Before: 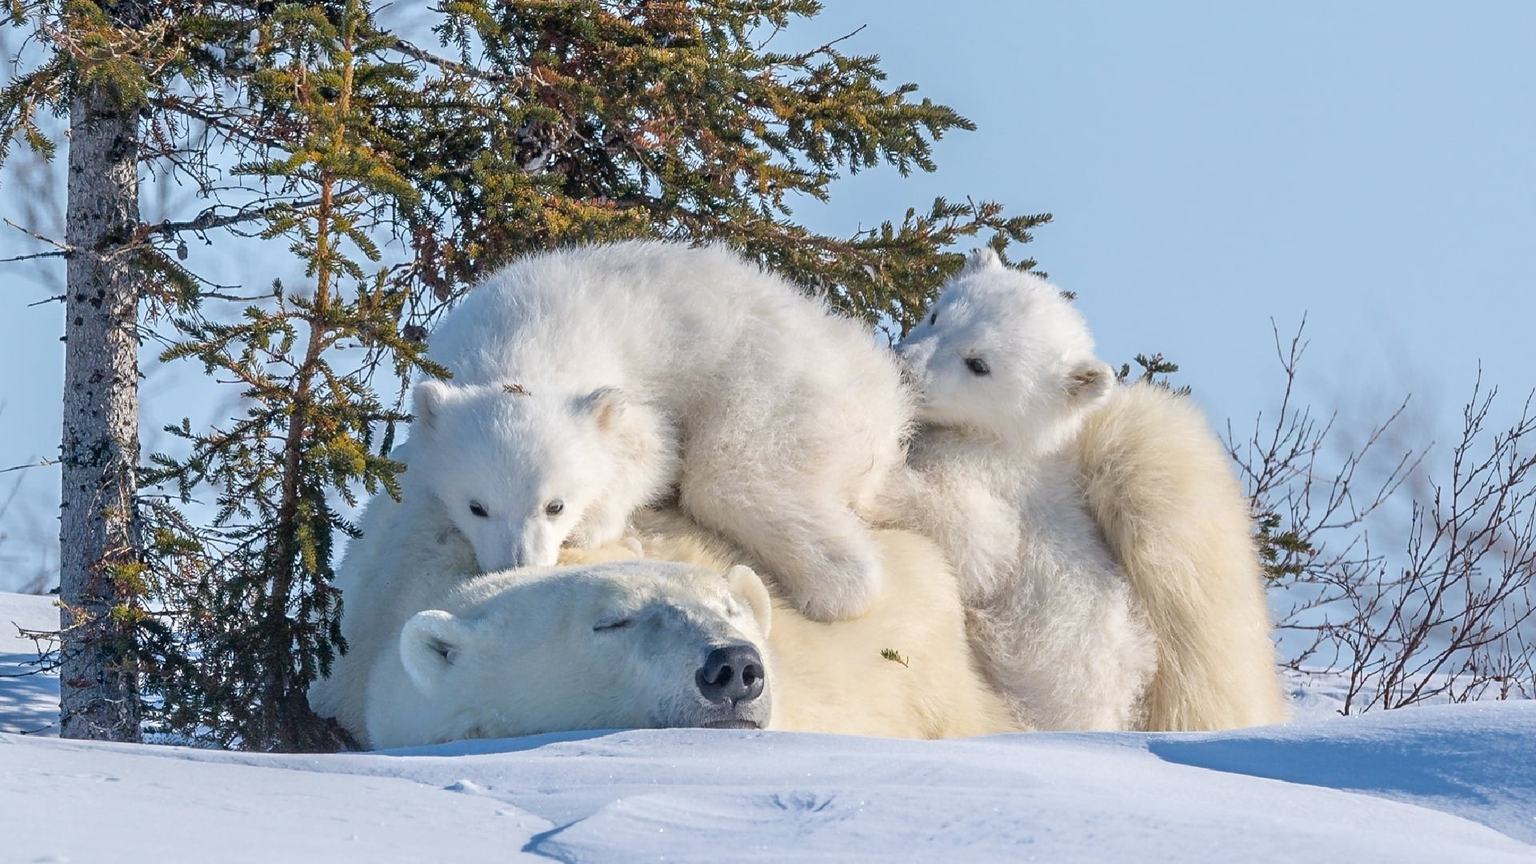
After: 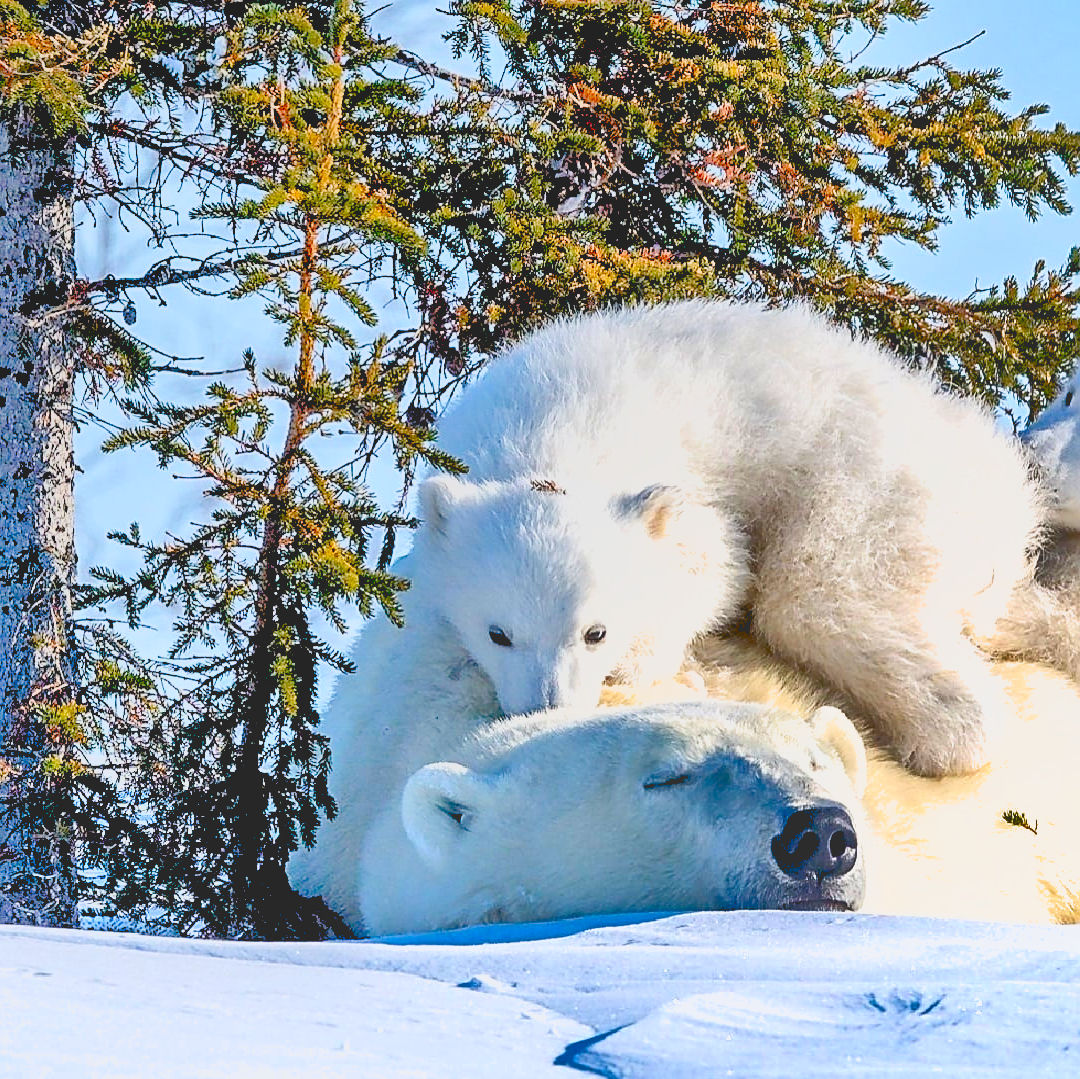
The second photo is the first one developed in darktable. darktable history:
crop: left 5.114%, right 38.589%
rgb levels: preserve colors max RGB
exposure: black level correction 0.04, exposure 0.5 EV, compensate highlight preservation false
levels: levels [0.072, 0.414, 0.976]
sharpen: on, module defaults
local contrast: detail 70%
shadows and highlights: radius 108.52, shadows 44.07, highlights -67.8, low approximation 0.01, soften with gaussian
tone equalizer: on, module defaults
